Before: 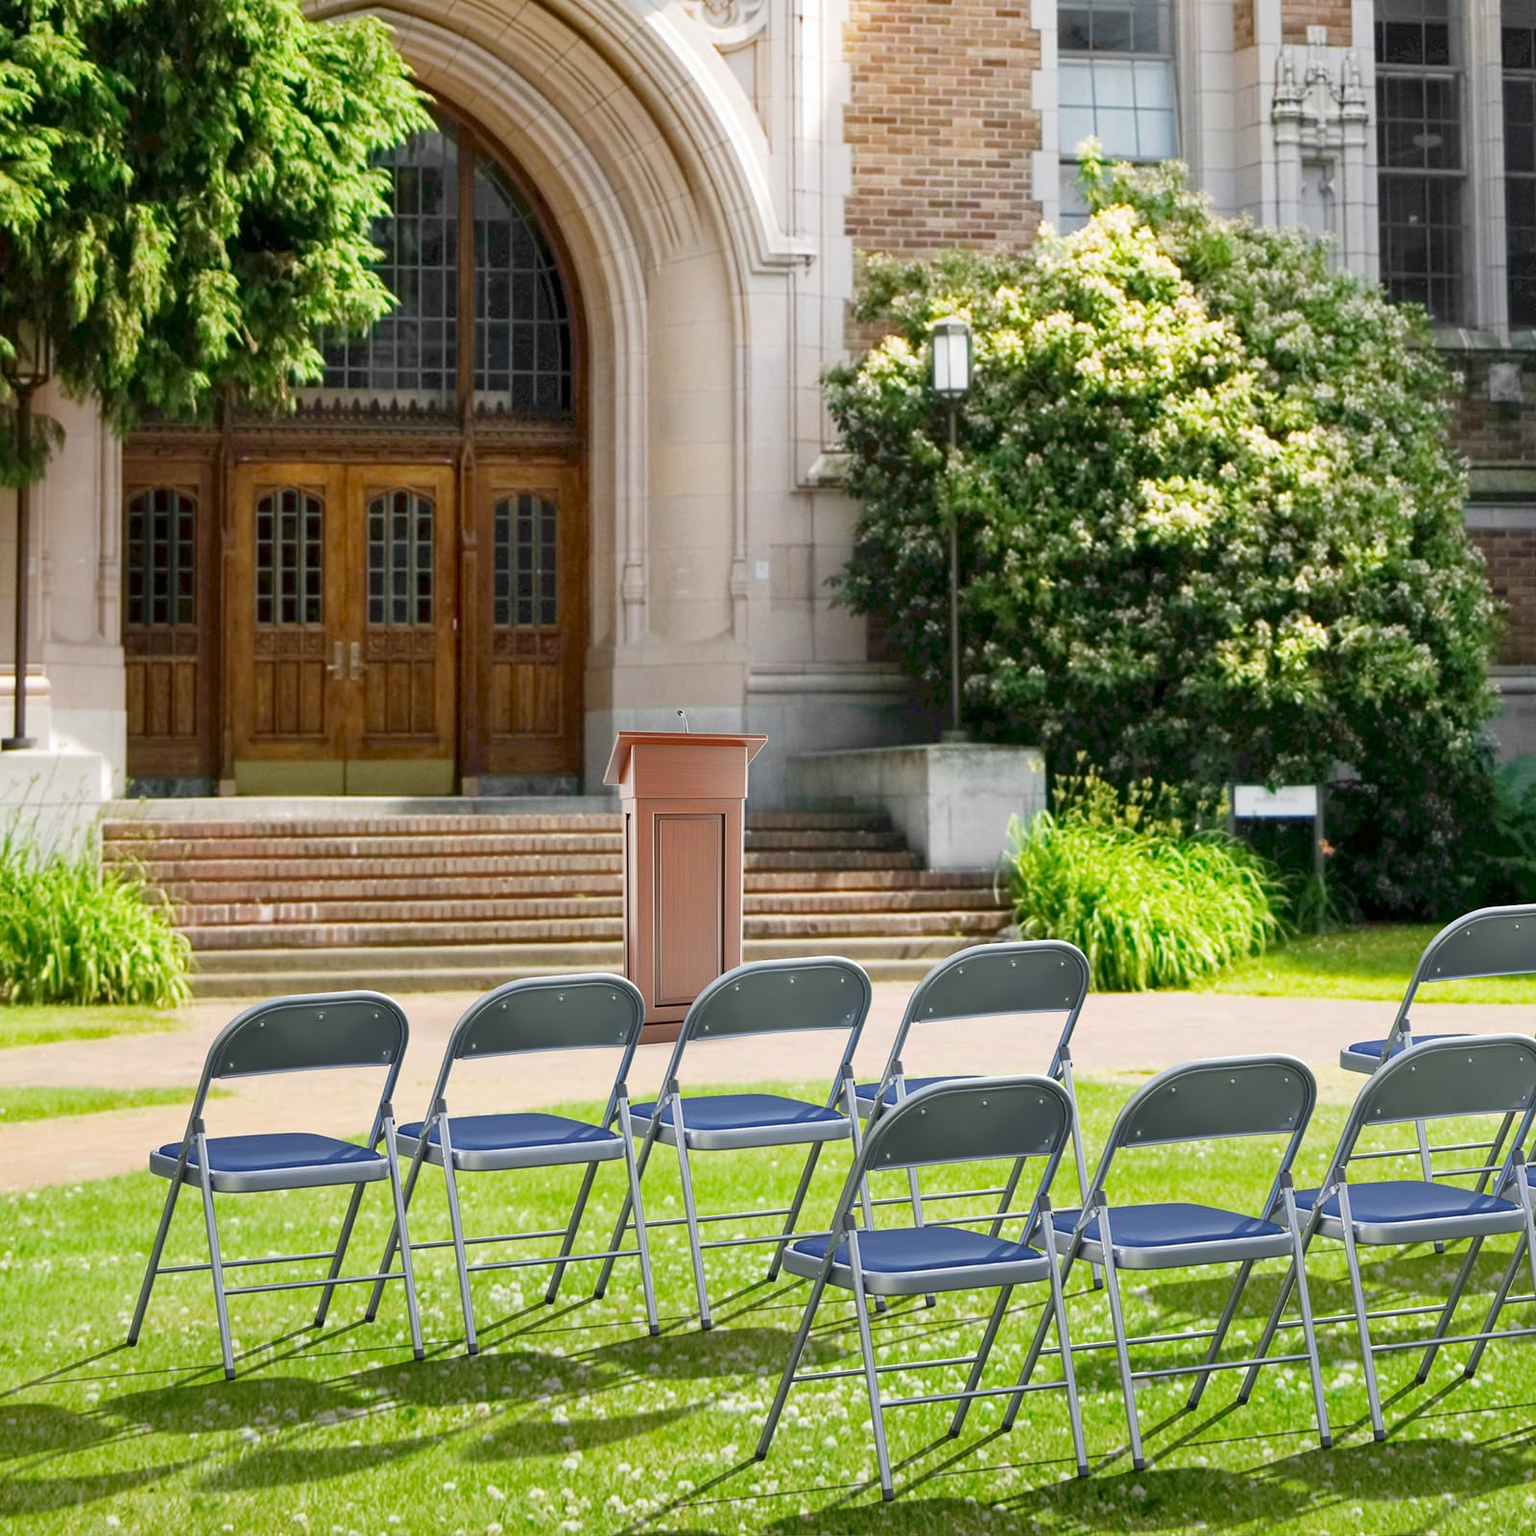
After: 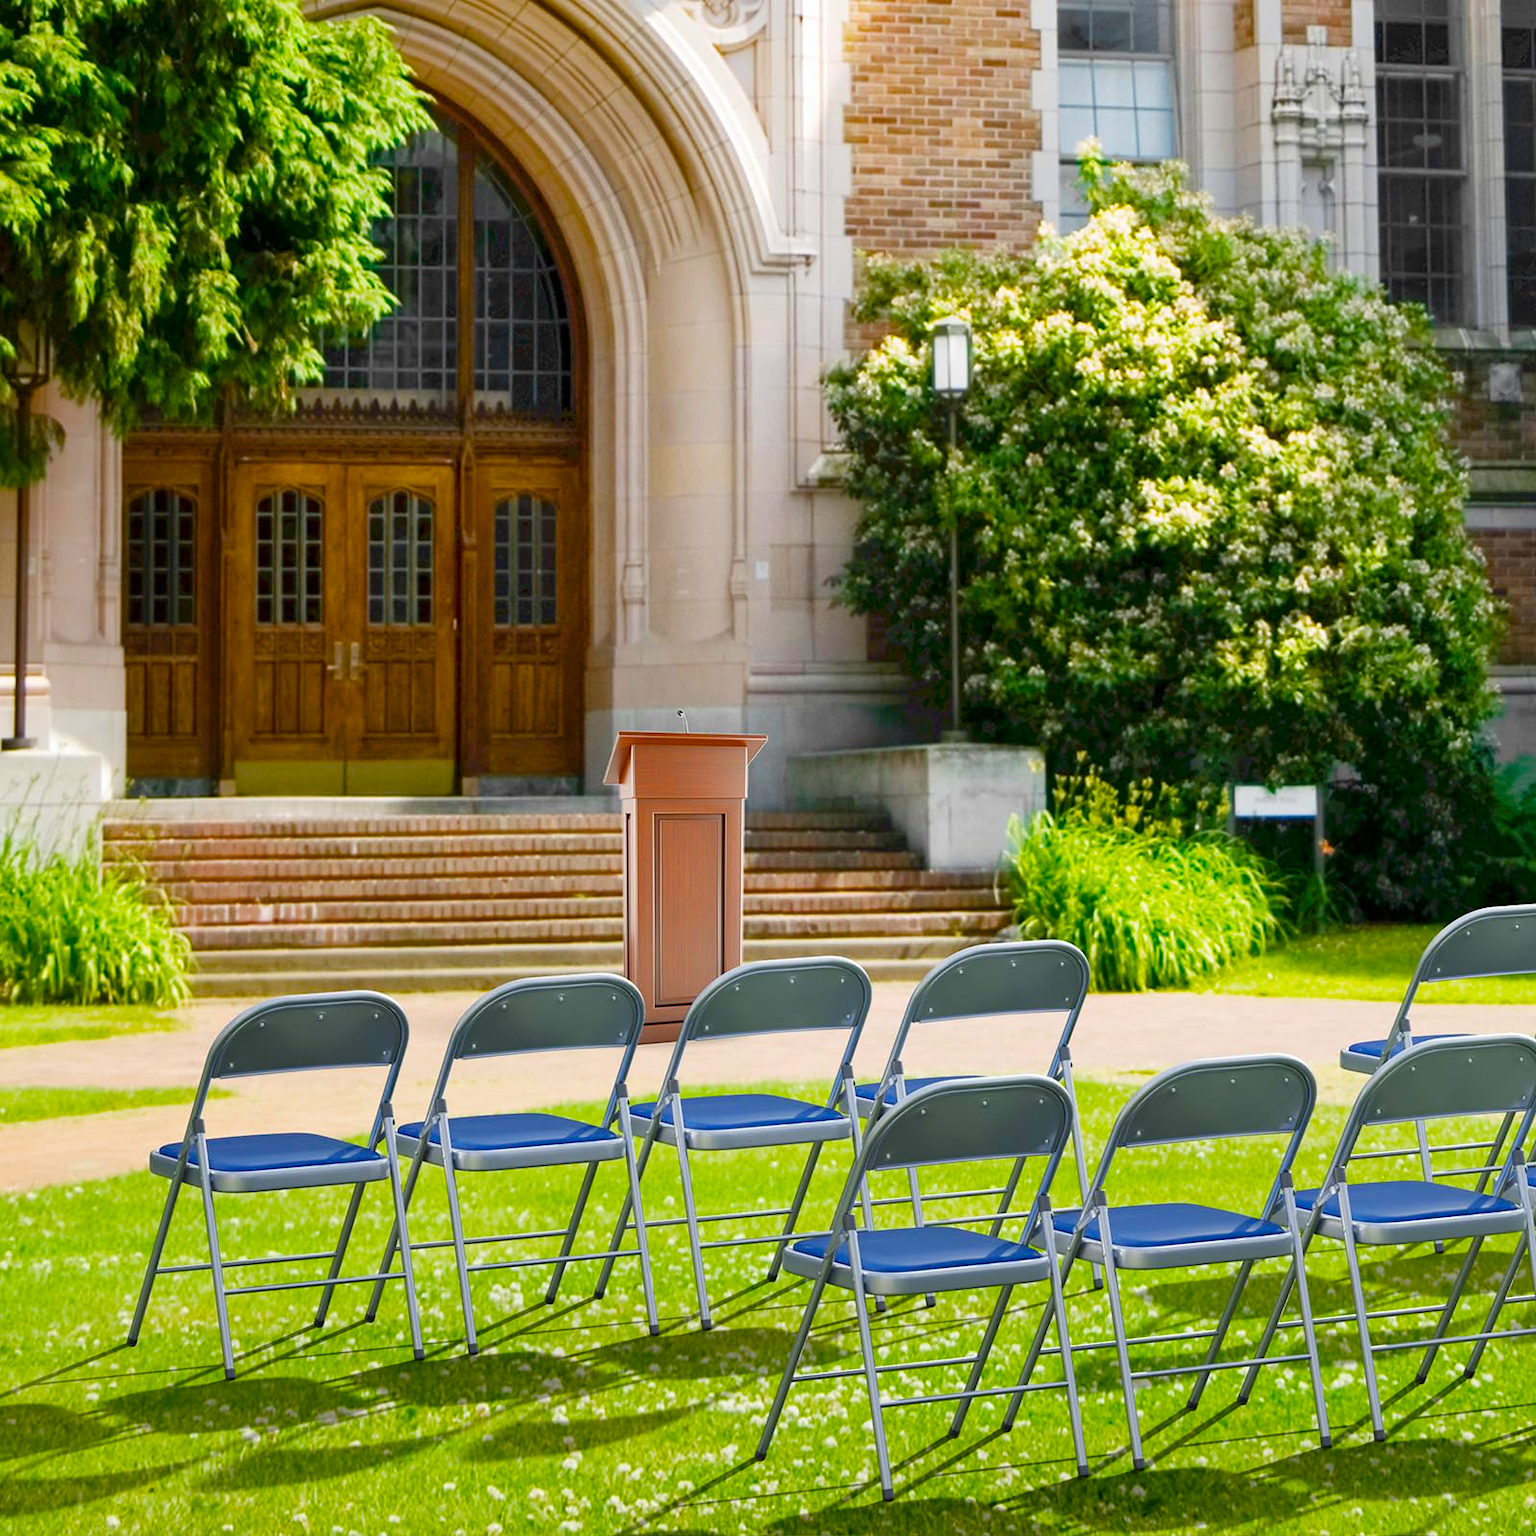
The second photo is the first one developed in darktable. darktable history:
color balance rgb: linear chroma grading › shadows 31.744%, linear chroma grading › global chroma -2.219%, linear chroma grading › mid-tones 4.418%, perceptual saturation grading › global saturation 25.065%, global vibrance 20%
